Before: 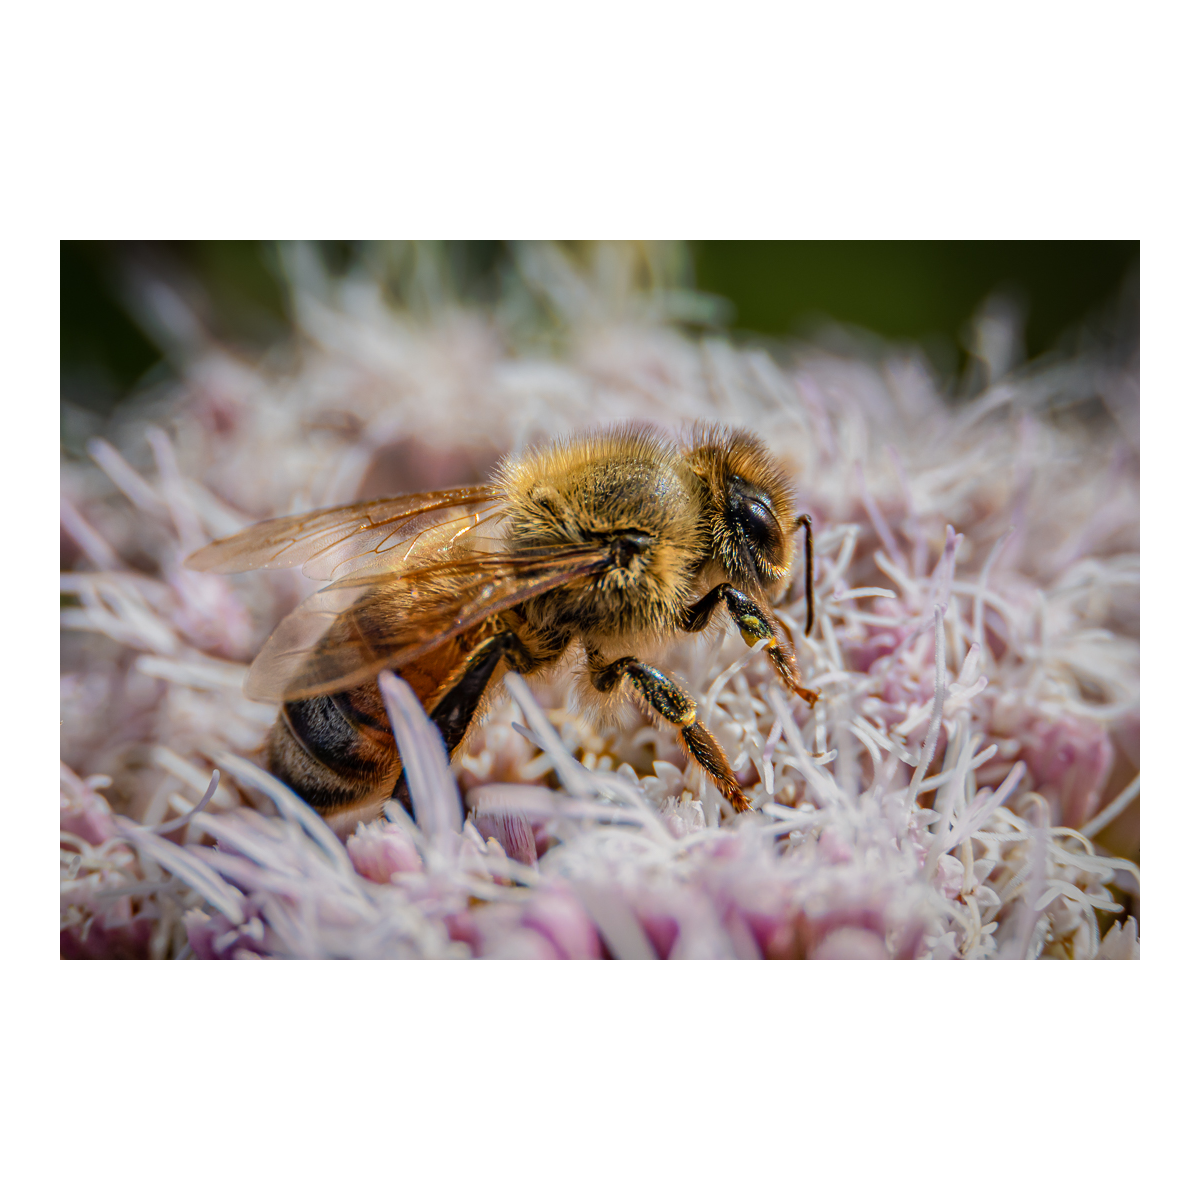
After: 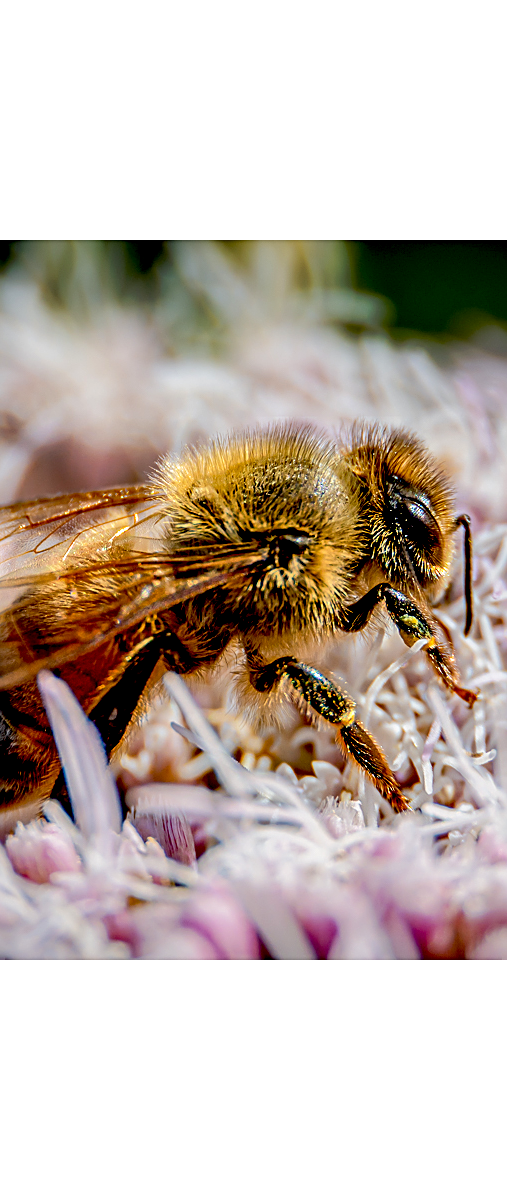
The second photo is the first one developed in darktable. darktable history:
crop: left 28.455%, right 29.256%
exposure: black level correction 0.031, exposure 0.327 EV, compensate highlight preservation false
sharpen: on, module defaults
